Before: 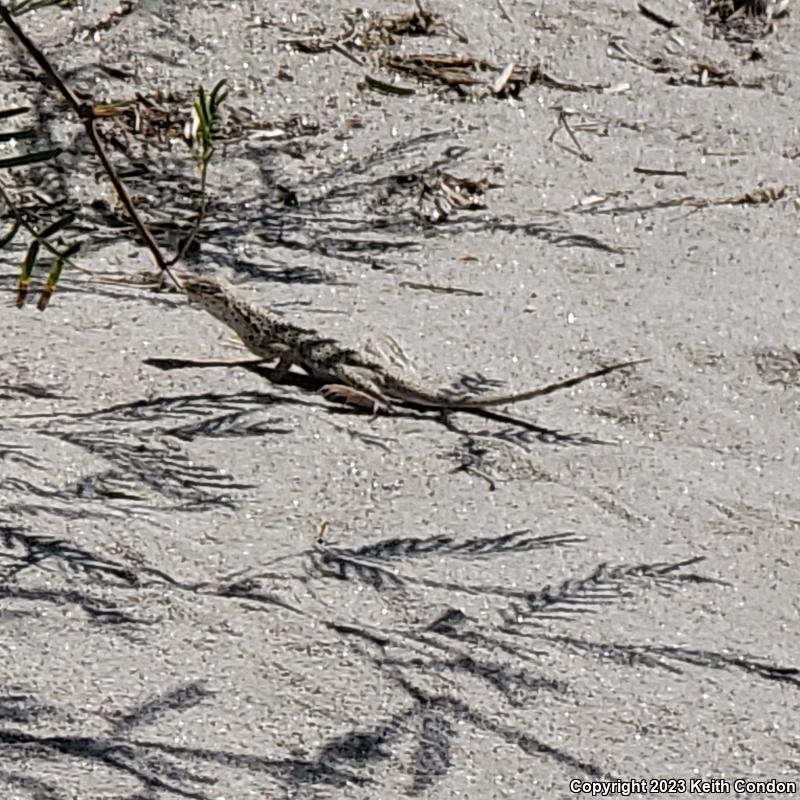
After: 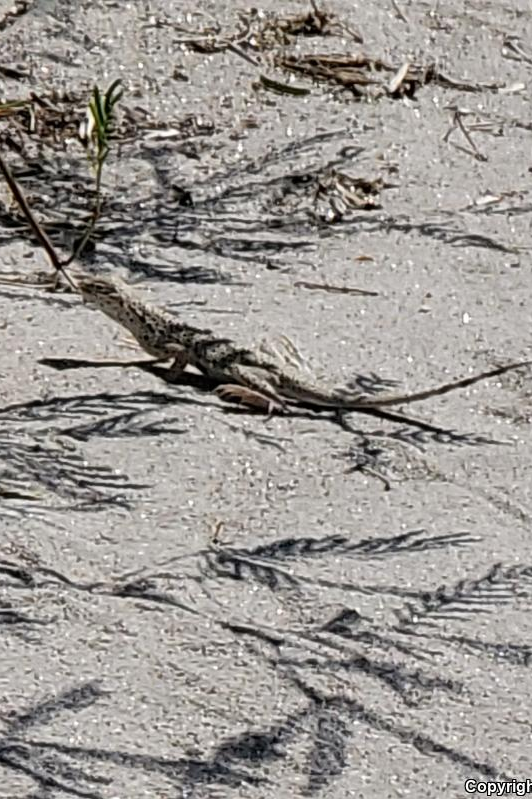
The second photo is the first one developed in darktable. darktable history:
crop and rotate: left 13.372%, right 20.031%
